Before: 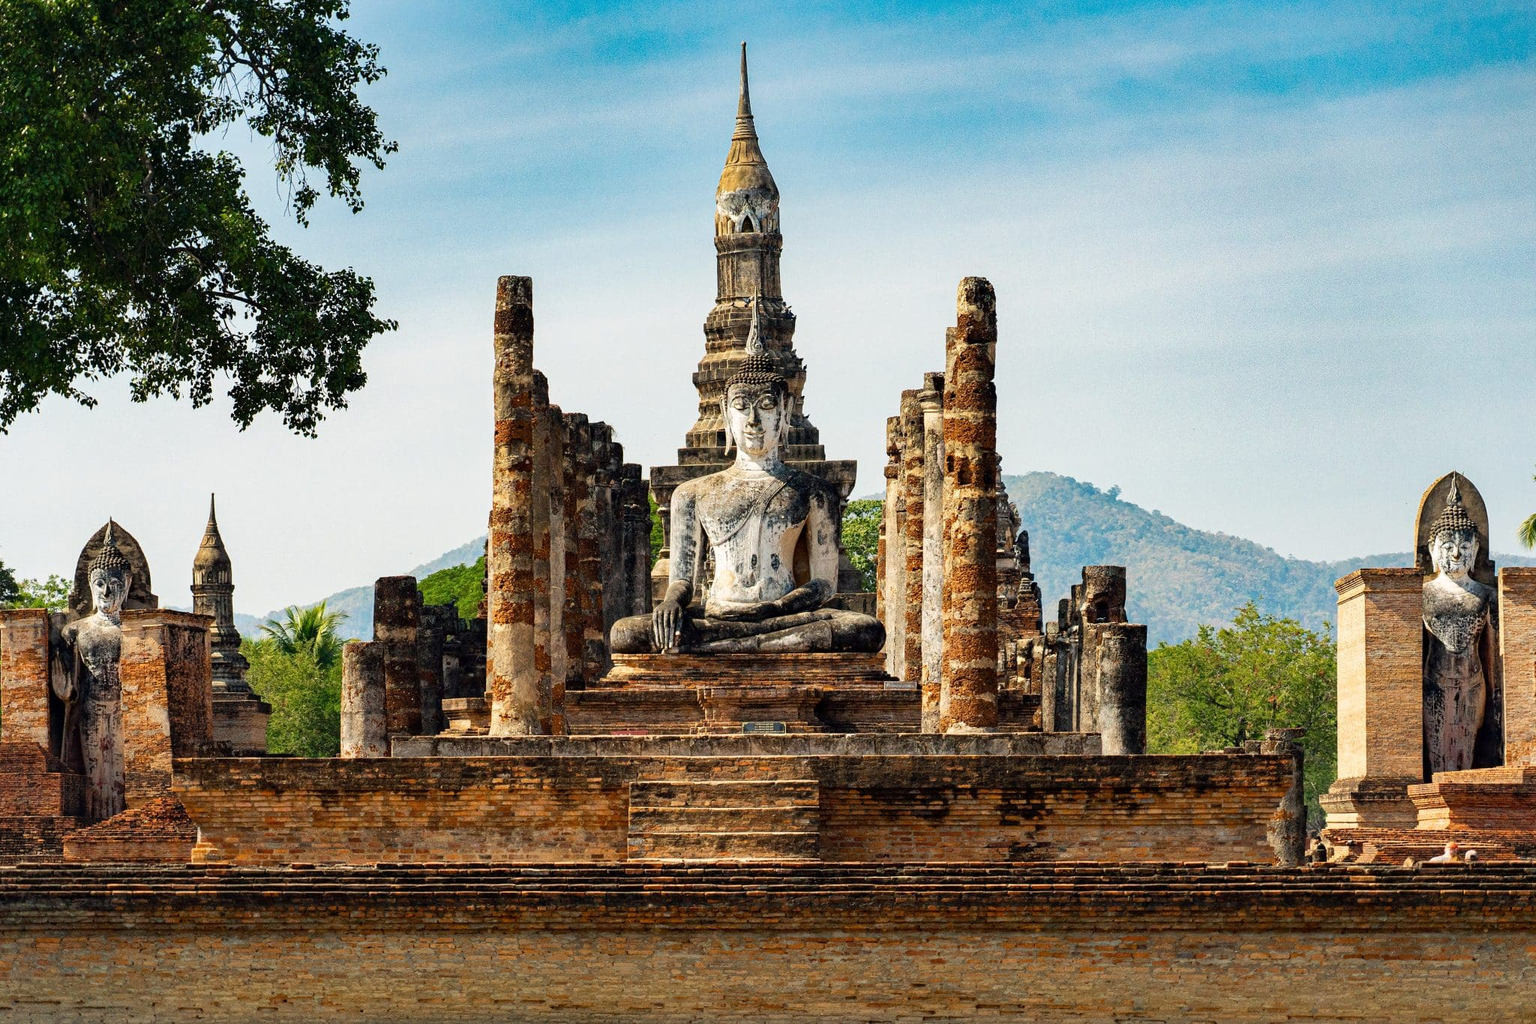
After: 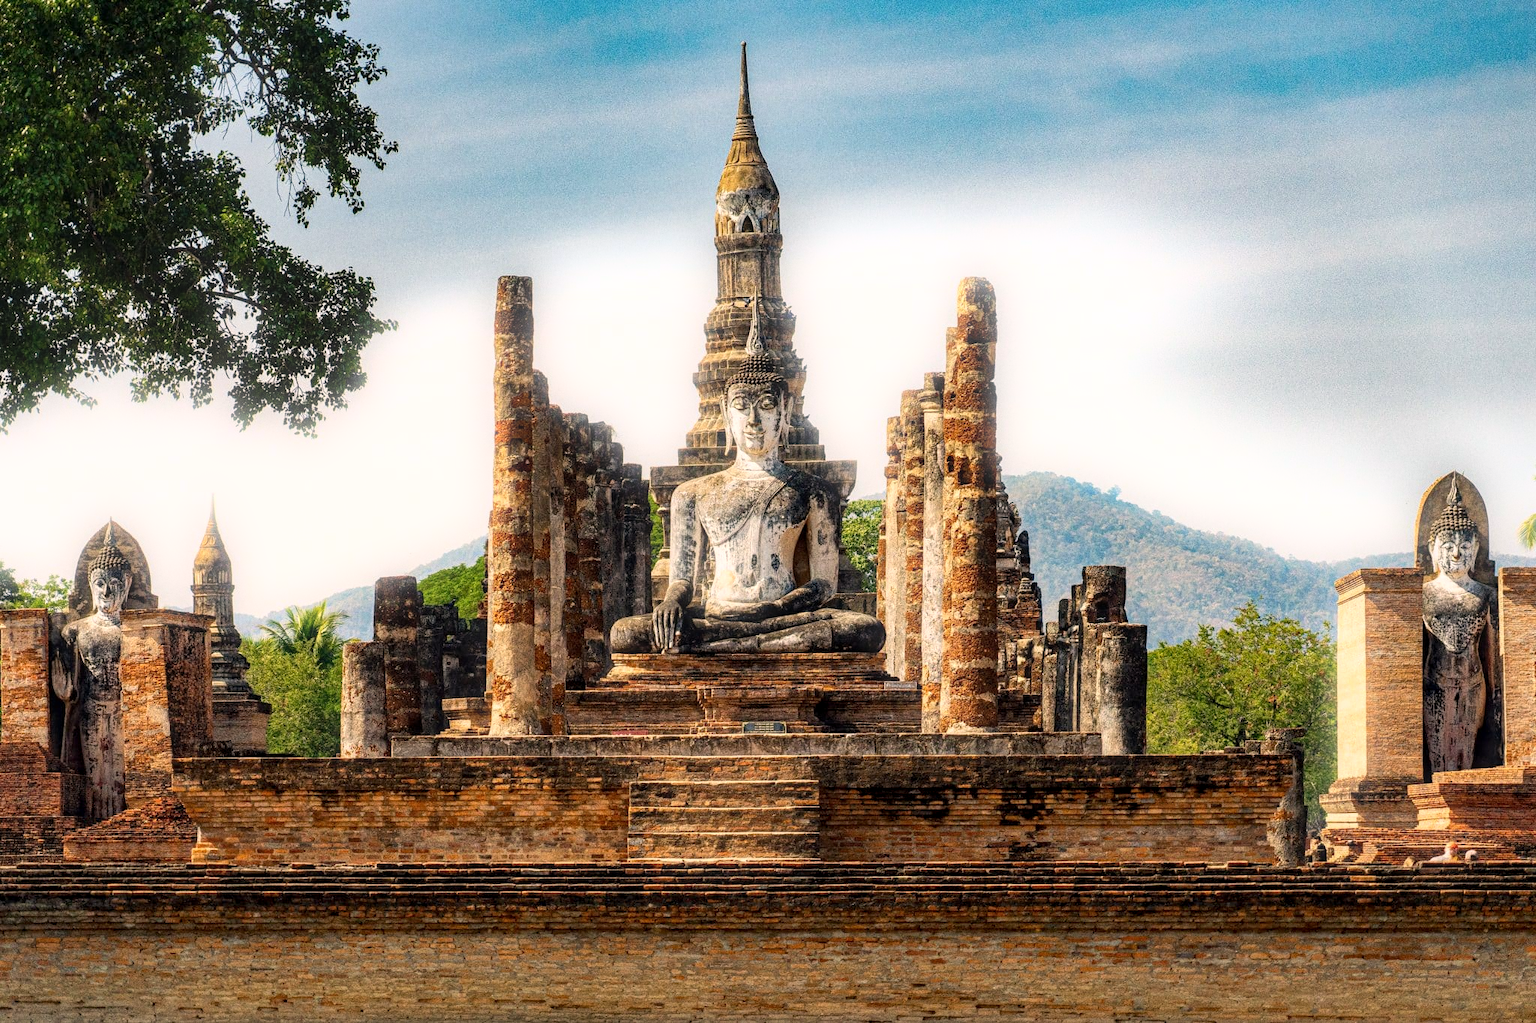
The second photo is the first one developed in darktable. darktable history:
local contrast: on, module defaults
grain: coarseness 0.47 ISO
bloom: size 5%, threshold 95%, strength 15%
color correction: highlights a* 5.81, highlights b* 4.84
